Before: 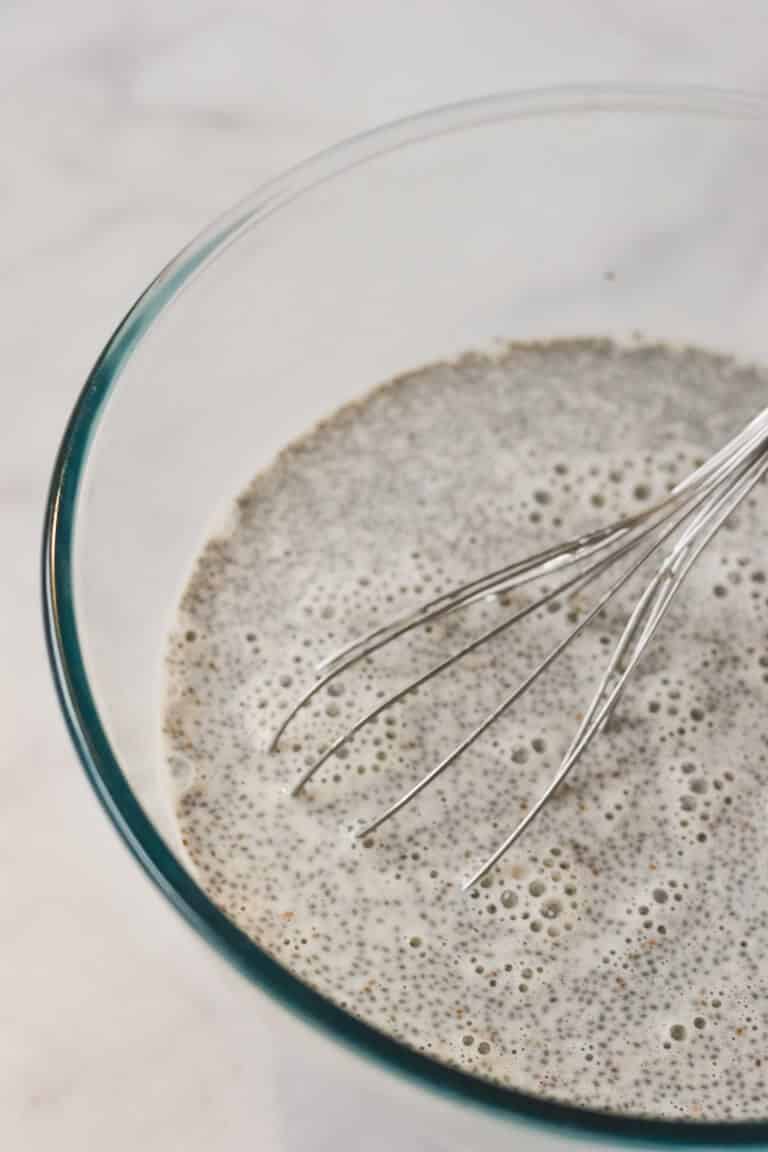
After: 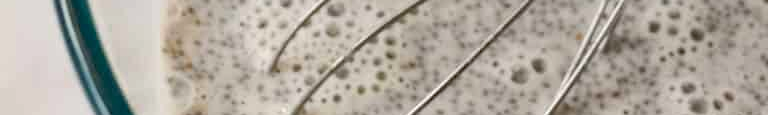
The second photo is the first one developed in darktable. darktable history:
exposure: compensate highlight preservation false
crop and rotate: top 59.084%, bottom 30.916%
haze removal: compatibility mode true, adaptive false
